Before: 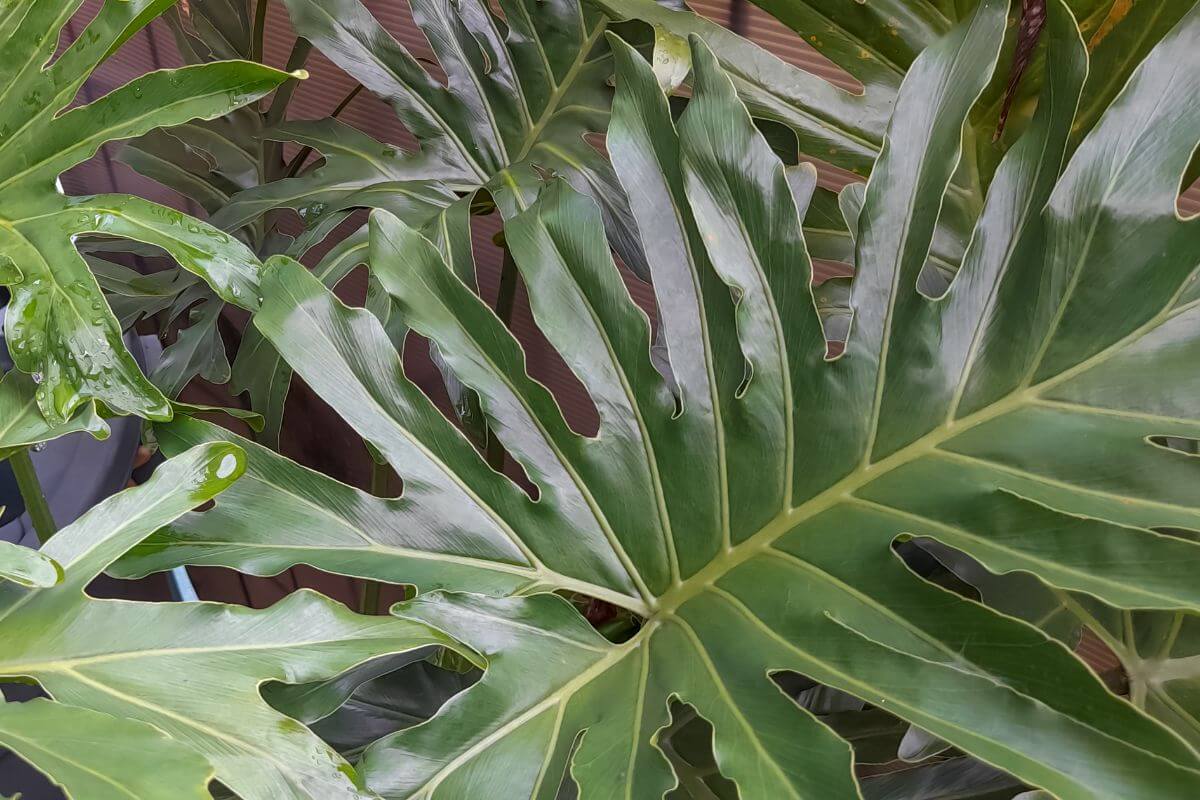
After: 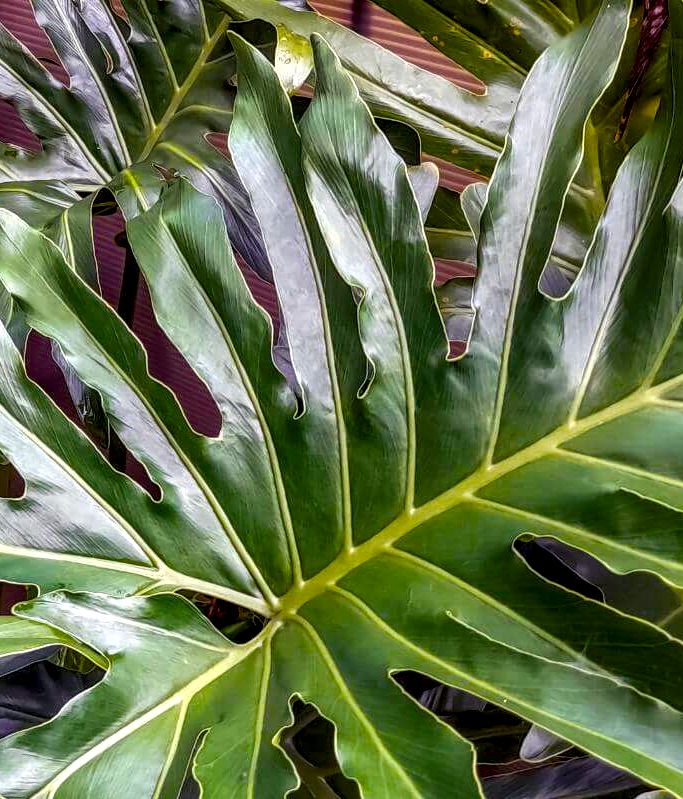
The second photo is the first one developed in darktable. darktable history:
exposure: black level correction 0.005, exposure 0.005 EV, compensate exposure bias true, compensate highlight preservation false
color balance rgb: shadows lift › luminance -21.669%, shadows lift › chroma 9.129%, shadows lift › hue 283.82°, perceptual saturation grading › global saturation 39.001%, perceptual saturation grading › highlights -25.836%, perceptual saturation grading › mid-tones 35.5%, perceptual saturation grading › shadows 35.743%, perceptual brilliance grading › global brilliance 9.328%, global vibrance 11.037%
crop: left 31.527%, top 0.016%, right 11.555%
local contrast: highlights 63%, shadows 54%, detail 169%, midtone range 0.508
